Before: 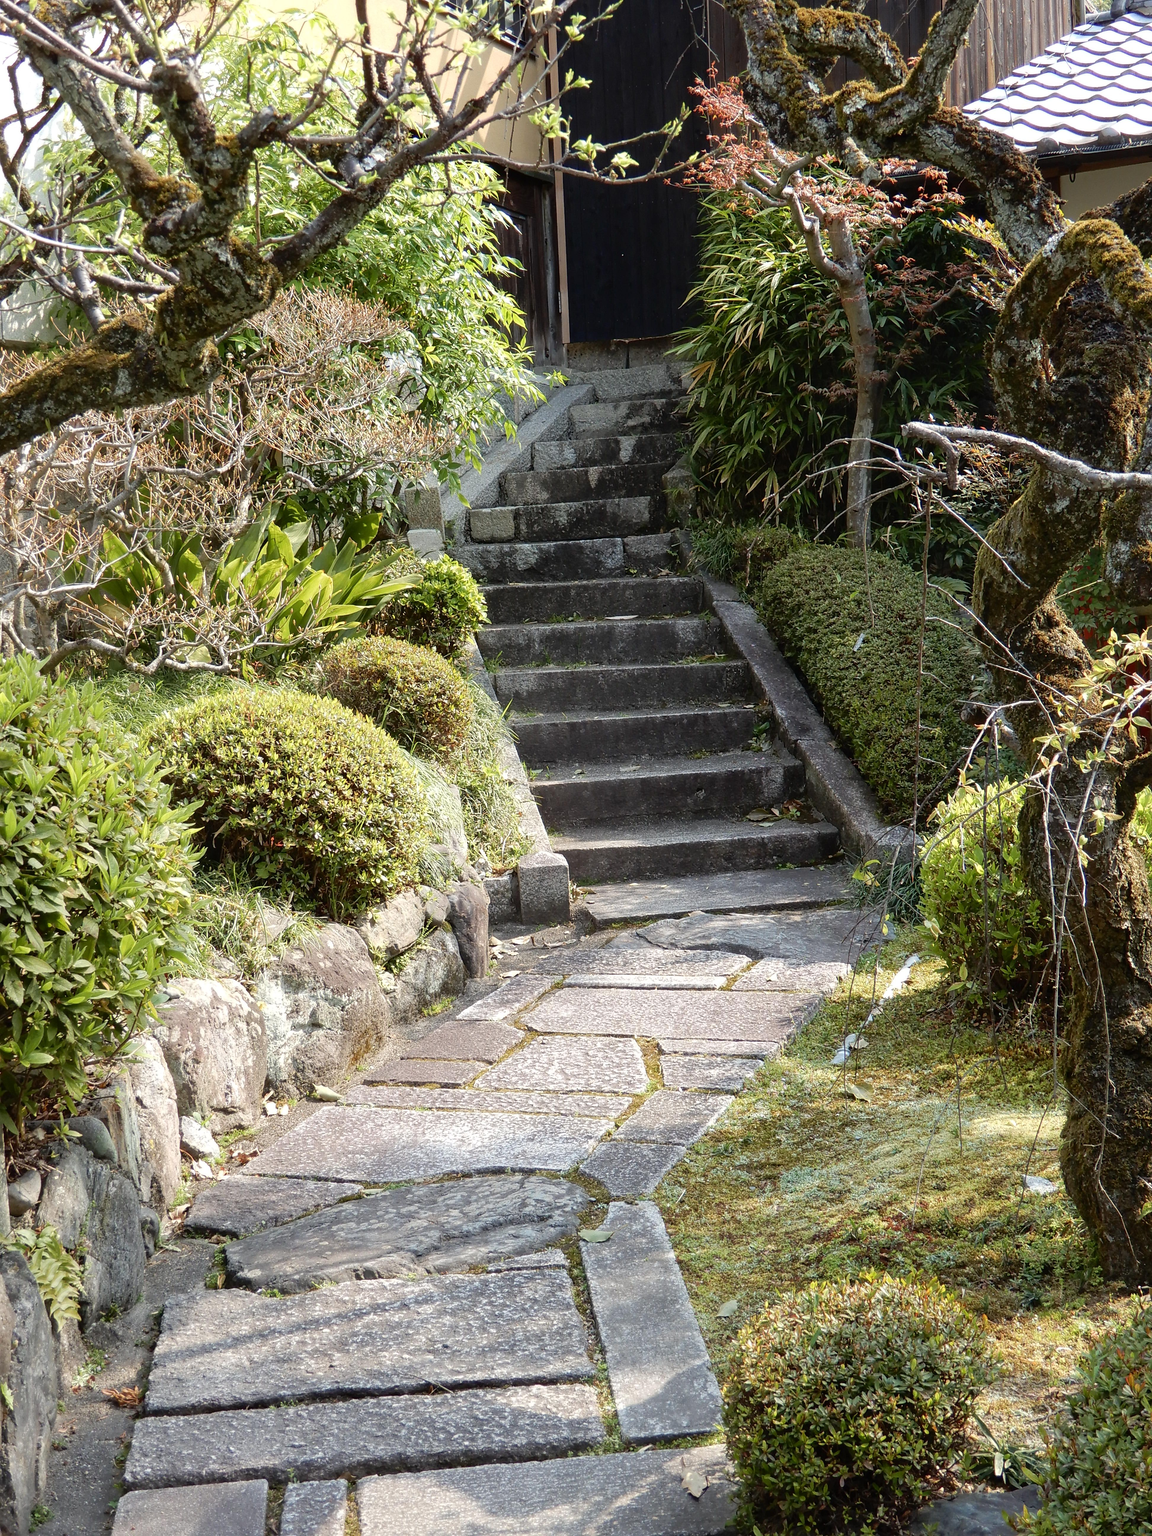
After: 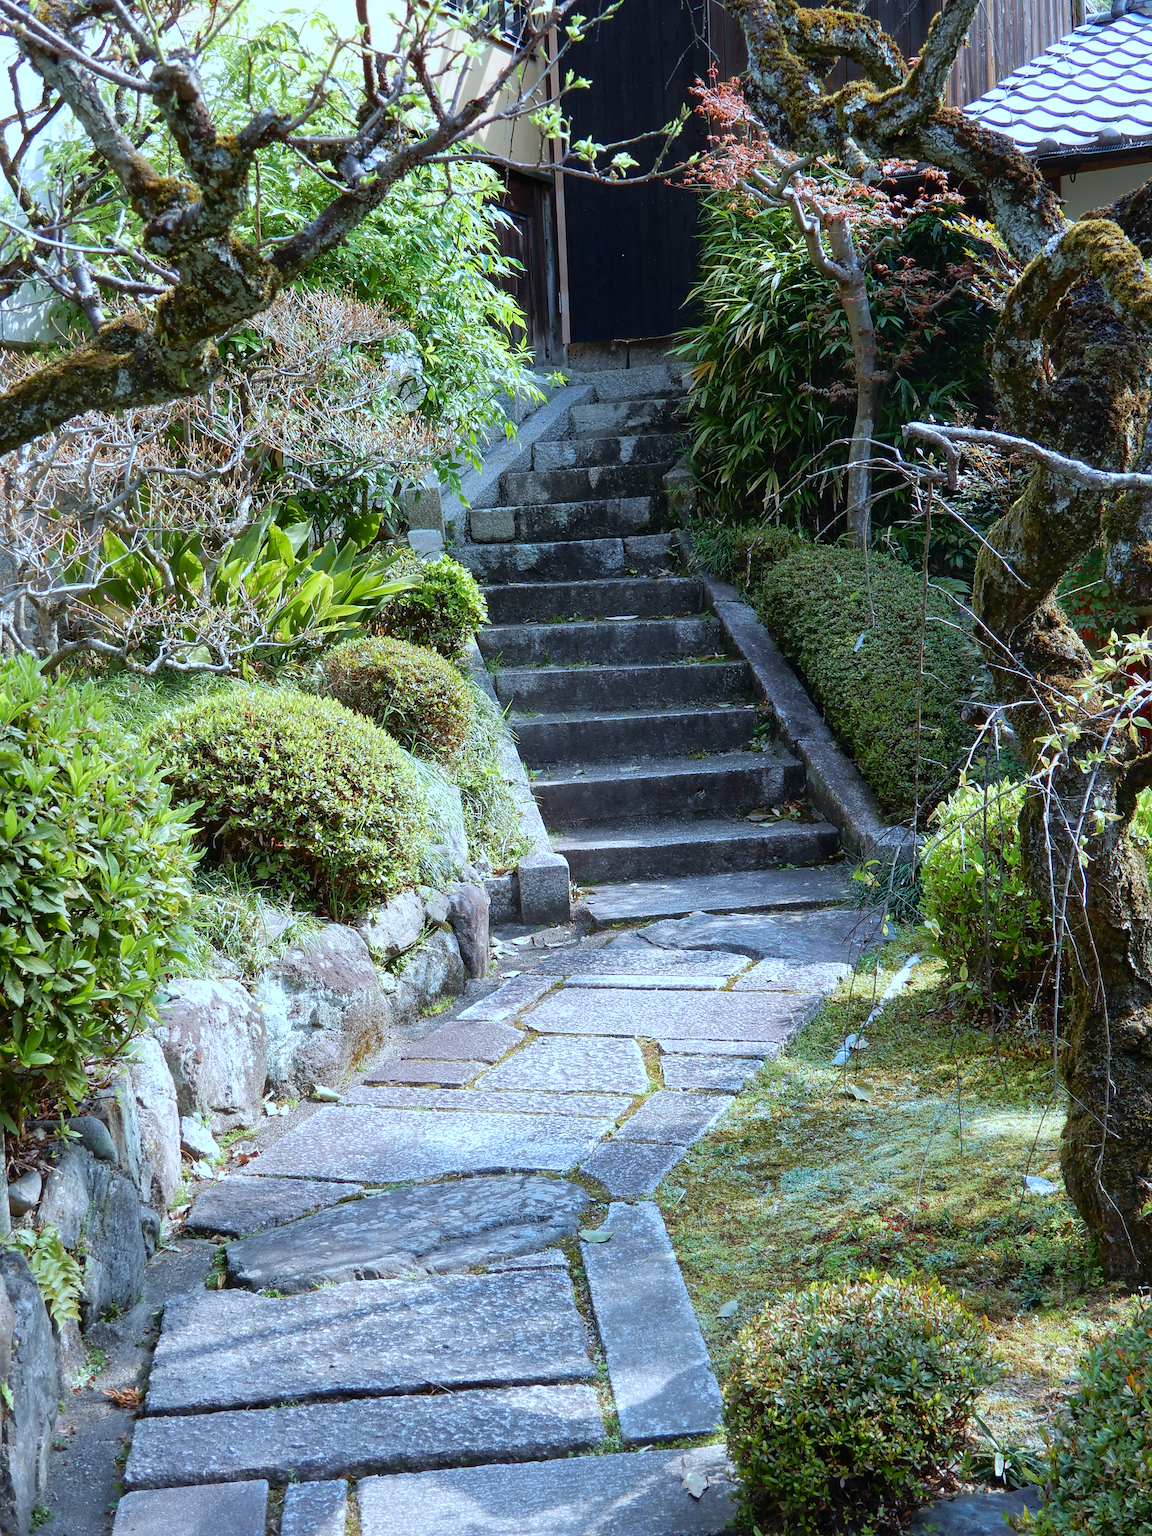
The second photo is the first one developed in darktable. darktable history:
color balance rgb: perceptual saturation grading › global saturation 25.859%
color calibration: illuminant custom, x 0.389, y 0.387, temperature 3822.01 K
